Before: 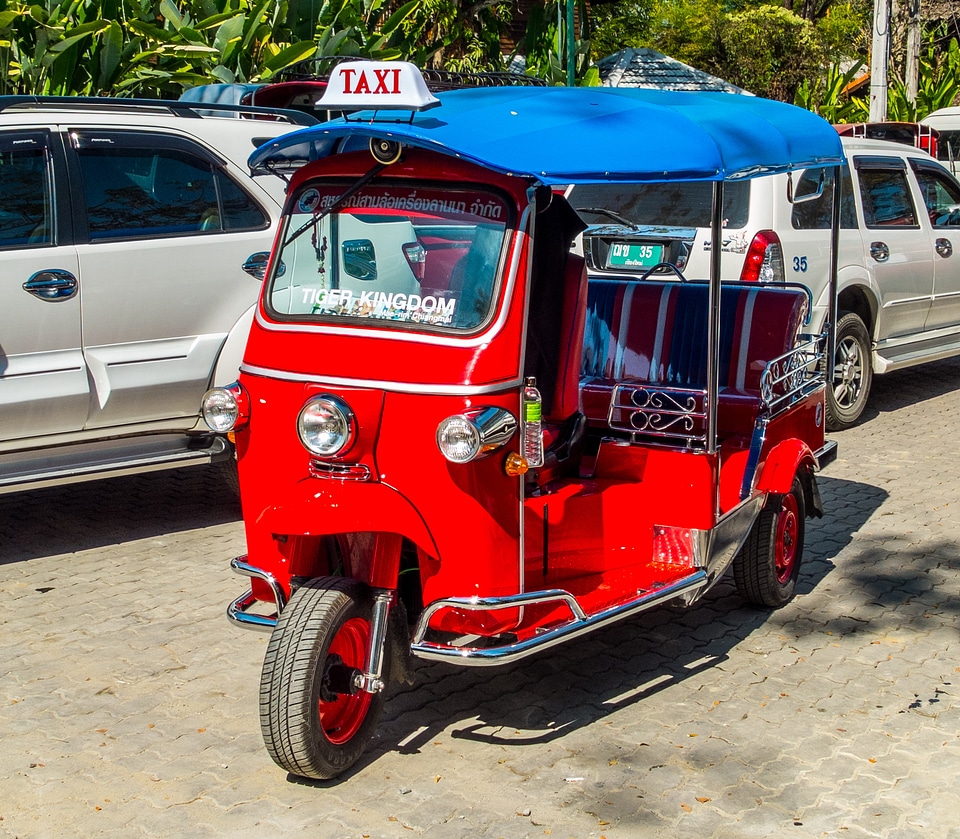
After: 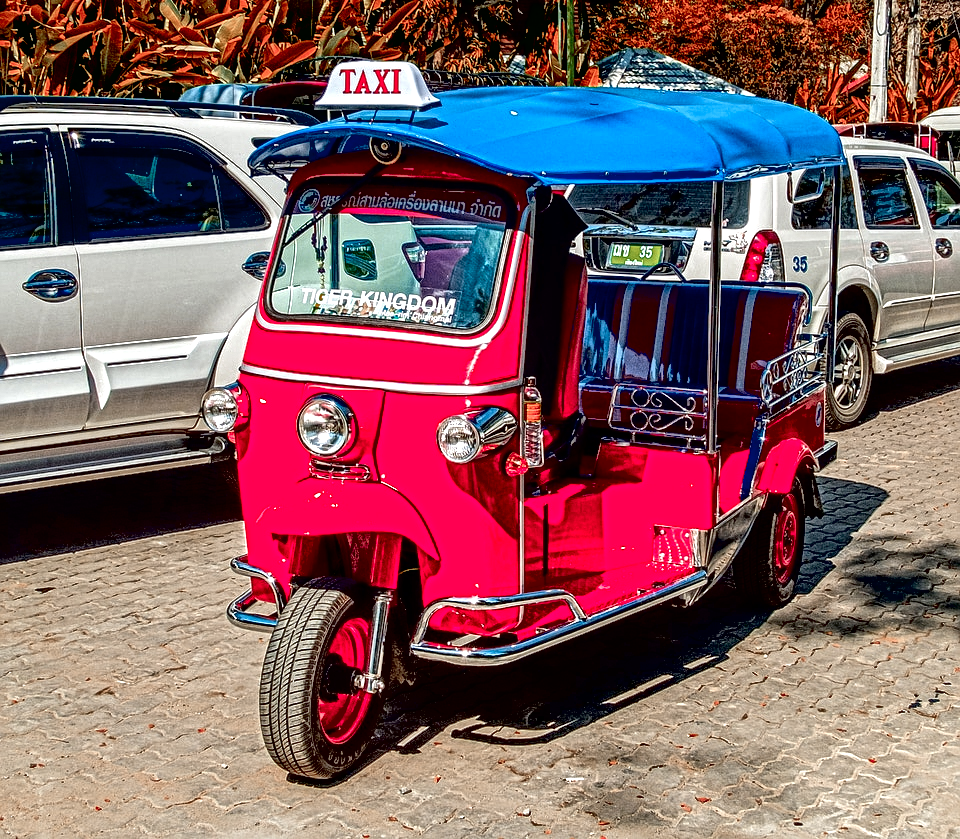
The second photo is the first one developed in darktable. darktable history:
local contrast: mode bilateral grid, contrast 20, coarseness 3, detail 299%, midtone range 0.2
exposure: black level correction 0.023, exposure 0.182 EV, compensate exposure bias true, compensate highlight preservation false
color zones: curves: ch0 [(0.006, 0.385) (0.143, 0.563) (0.243, 0.321) (0.352, 0.464) (0.516, 0.456) (0.625, 0.5) (0.75, 0.5) (0.875, 0.5)]; ch1 [(0, 0.5) (0.134, 0.504) (0.246, 0.463) (0.421, 0.515) (0.5, 0.56) (0.625, 0.5) (0.75, 0.5) (0.875, 0.5)]; ch2 [(0, 0.5) (0.131, 0.426) (0.307, 0.289) (0.38, 0.188) (0.513, 0.216) (0.625, 0.548) (0.75, 0.468) (0.838, 0.396) (0.971, 0.311)]
tone equalizer: on, module defaults
